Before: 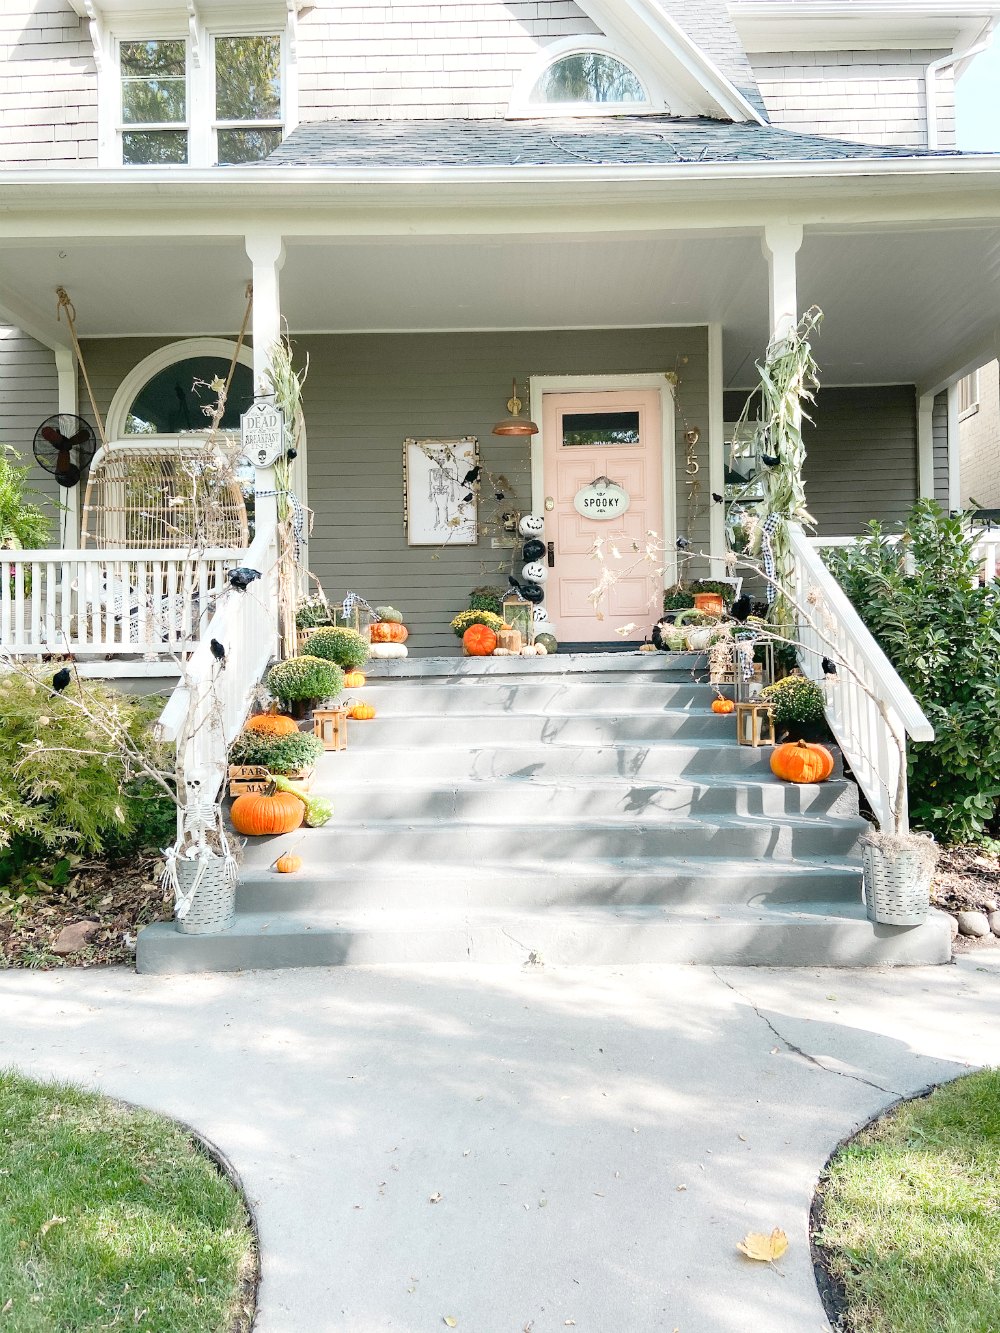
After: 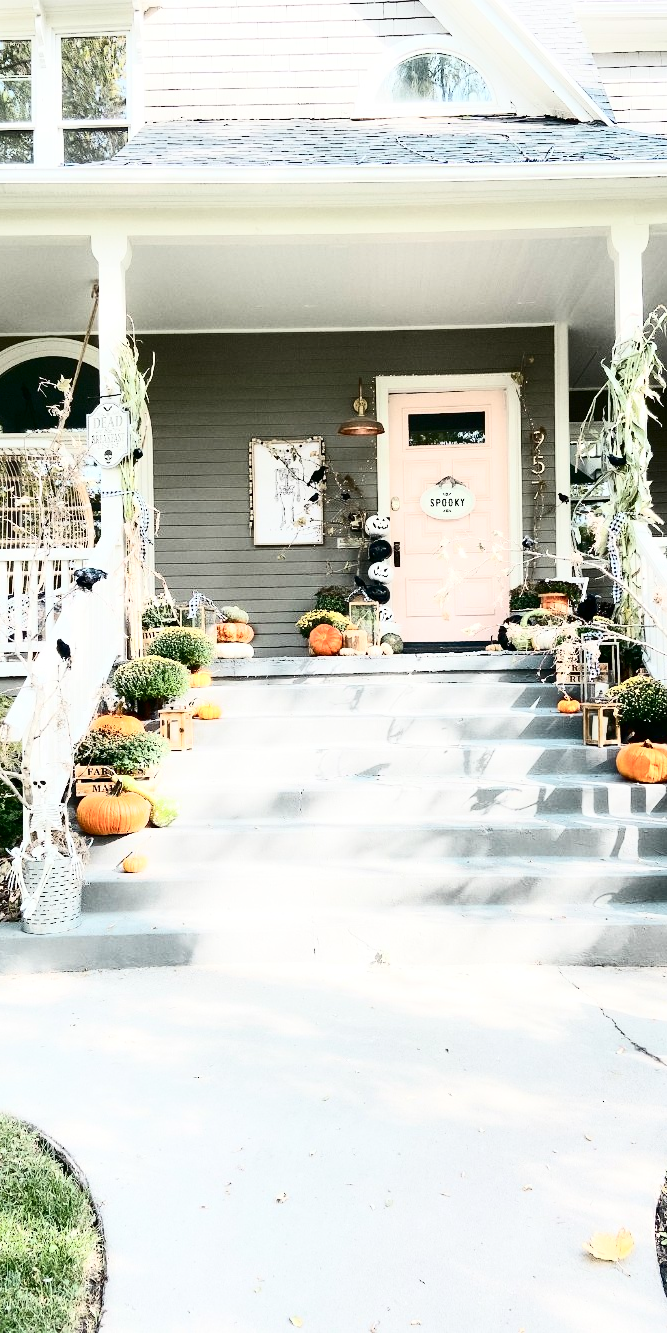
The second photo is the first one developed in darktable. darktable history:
contrast brightness saturation: contrast 0.5, saturation -0.1
tone equalizer: on, module defaults
crop and rotate: left 15.446%, right 17.836%
